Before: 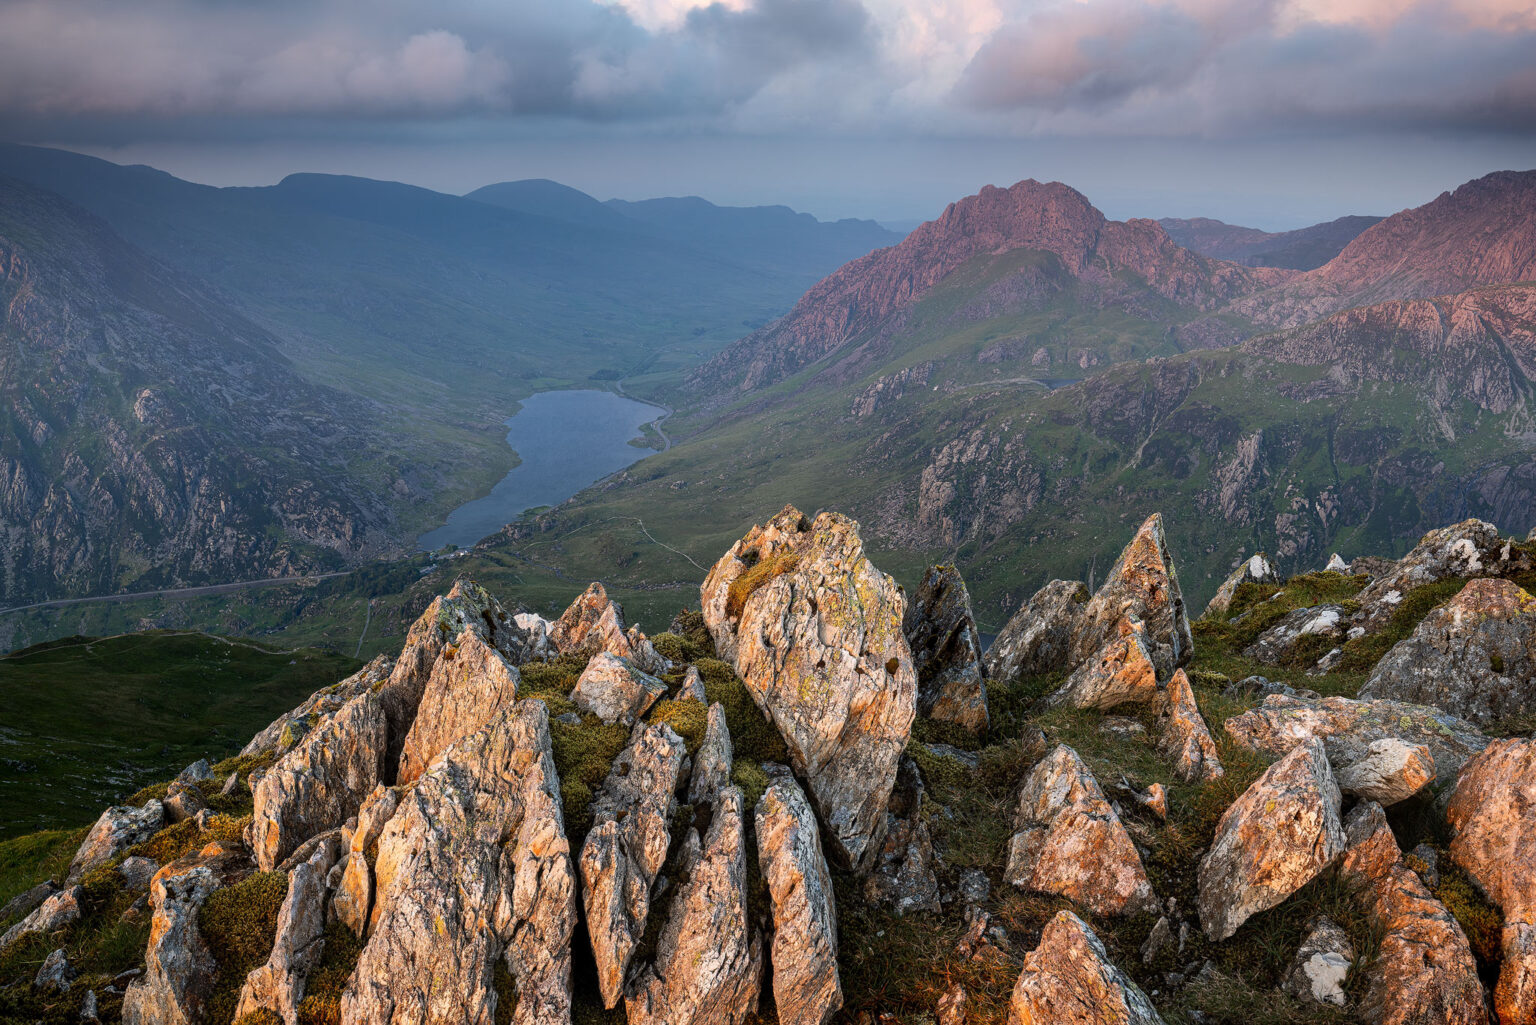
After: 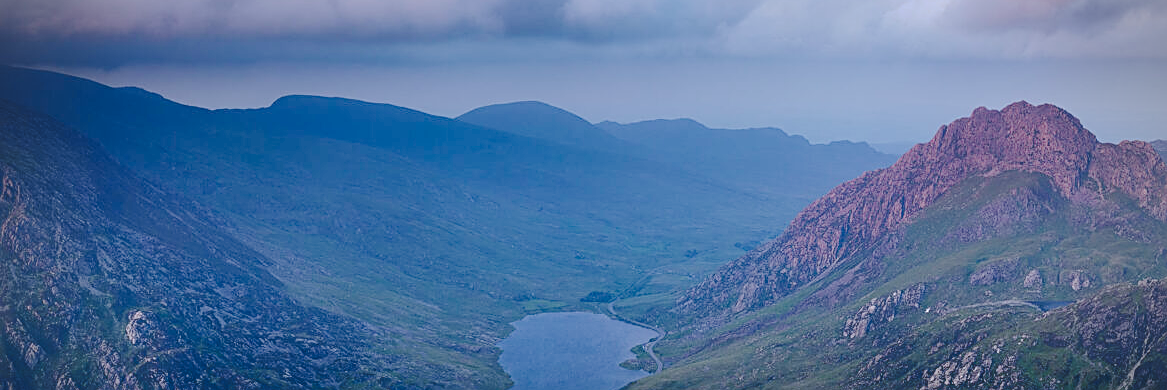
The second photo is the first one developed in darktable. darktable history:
exposure: black level correction 0, exposure 0.199 EV, compensate highlight preservation false
sharpen: on, module defaults
crop: left 0.526%, top 7.637%, right 23.478%, bottom 54.258%
tone curve: curves: ch0 [(0, 0) (0.003, 0.077) (0.011, 0.08) (0.025, 0.083) (0.044, 0.095) (0.069, 0.106) (0.1, 0.12) (0.136, 0.144) (0.177, 0.185) (0.224, 0.231) (0.277, 0.297) (0.335, 0.382) (0.399, 0.471) (0.468, 0.553) (0.543, 0.623) (0.623, 0.689) (0.709, 0.75) (0.801, 0.81) (0.898, 0.873) (1, 1)], preserve colors none
color calibration: illuminant as shot in camera, x 0.37, y 0.382, temperature 4317.63 K, saturation algorithm version 1 (2020)
vignetting: fall-off radius 61.12%
contrast brightness saturation: contrast 0.066, brightness -0.127, saturation 0.048
